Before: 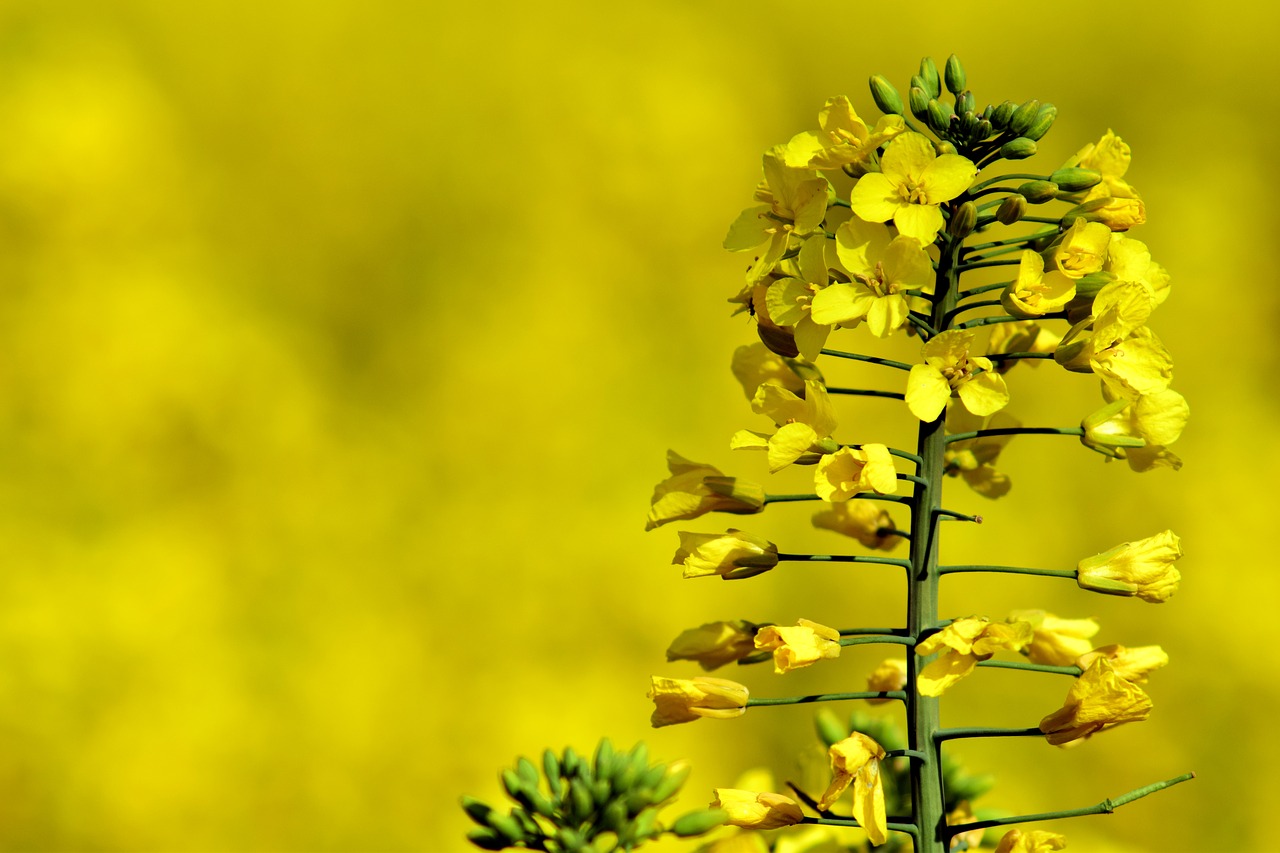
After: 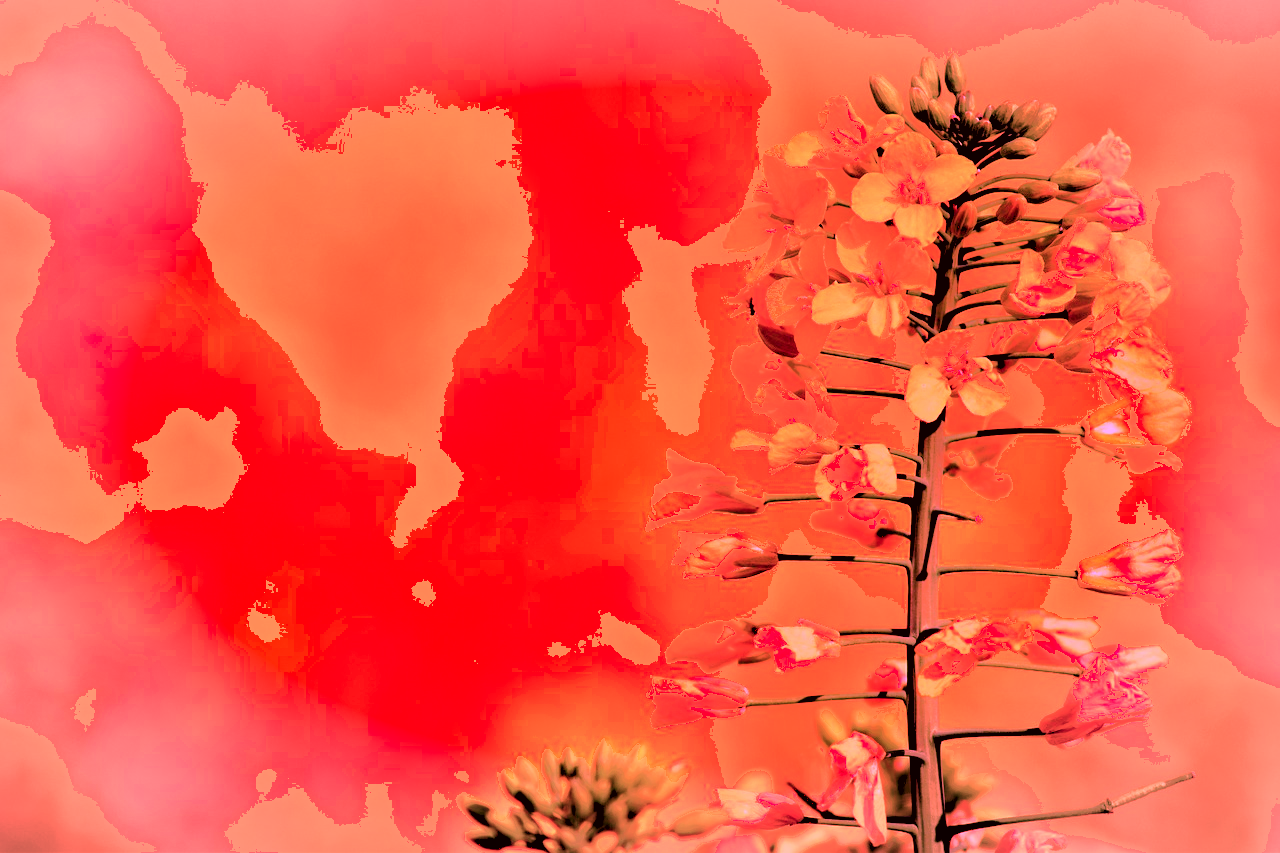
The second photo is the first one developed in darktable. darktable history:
levels: levels [0.036, 0.364, 0.827]
shadows and highlights: shadows -70, highlights 35, soften with gaussian
local contrast: mode bilateral grid, contrast 25, coarseness 50, detail 123%, midtone range 0.2
tone mapping: contrast compression 1.4 | blend: blend mode average, opacity 100%; mask: uniform (no mask)
vibrance: vibrance 50%
vignetting: fall-off radius 100%, width/height ratio 1.337
zone system: zone [-1 ×8, 0.827, -1 ×16]
color correction: highlights a* 6.27, highlights b* 8.19, shadows a* 5.94, shadows b* 7.23, saturation 0.9
white balance: red 2.42, blue 1.533
exposure: black level correction 0.005, exposure 0.286 EV, compensate highlight preservation false
tone curve: curves: ch0 [(0, 0) (0.004, 0.001) (0.133, 0.078) (0.325, 0.241) (0.832, 0.917) (1, 1)], color space Lab, linked channels, preserve colors none
color contrast: blue-yellow contrast 0.7
